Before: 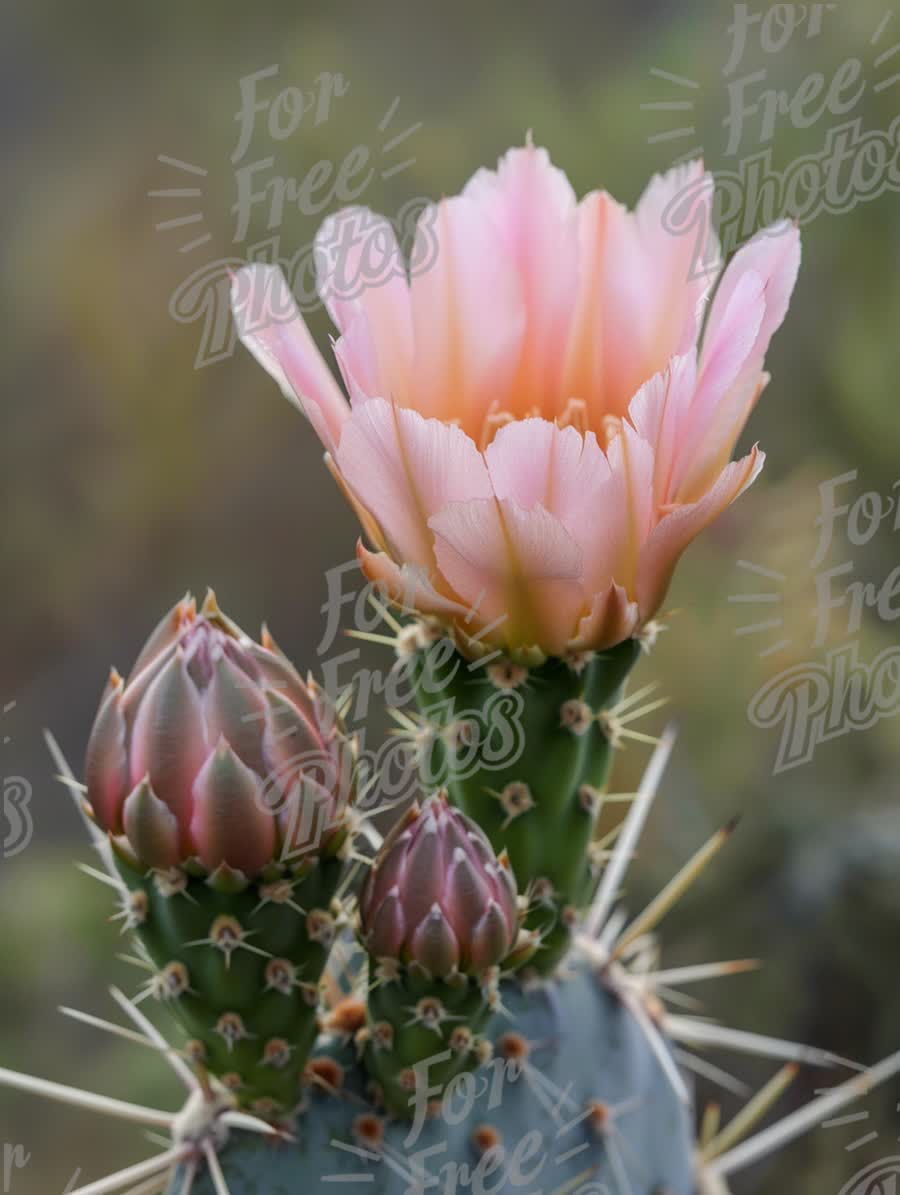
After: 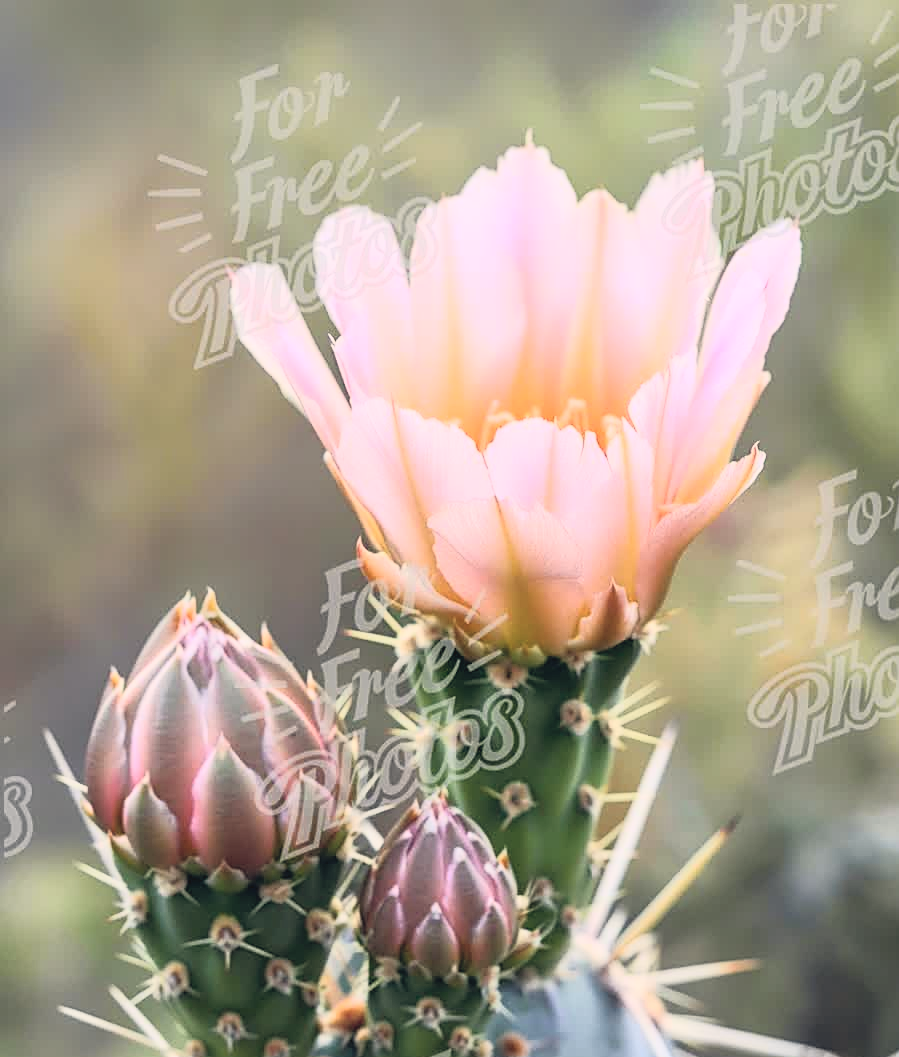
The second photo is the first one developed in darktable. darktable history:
sharpen: on, module defaults
color balance rgb: shadows lift › hue 87.51°, highlights gain › chroma 1.62%, highlights gain › hue 55.1°, global offset › chroma 0.06%, global offset › hue 253.66°, linear chroma grading › global chroma 0.5%, perceptual saturation grading › global saturation 16.38%
crop and rotate: top 0%, bottom 11.49%
tone curve: curves: ch0 [(0, 0.052) (0.207, 0.35) (0.392, 0.592) (0.54, 0.803) (0.725, 0.922) (0.99, 0.974)], color space Lab, independent channels, preserve colors none
